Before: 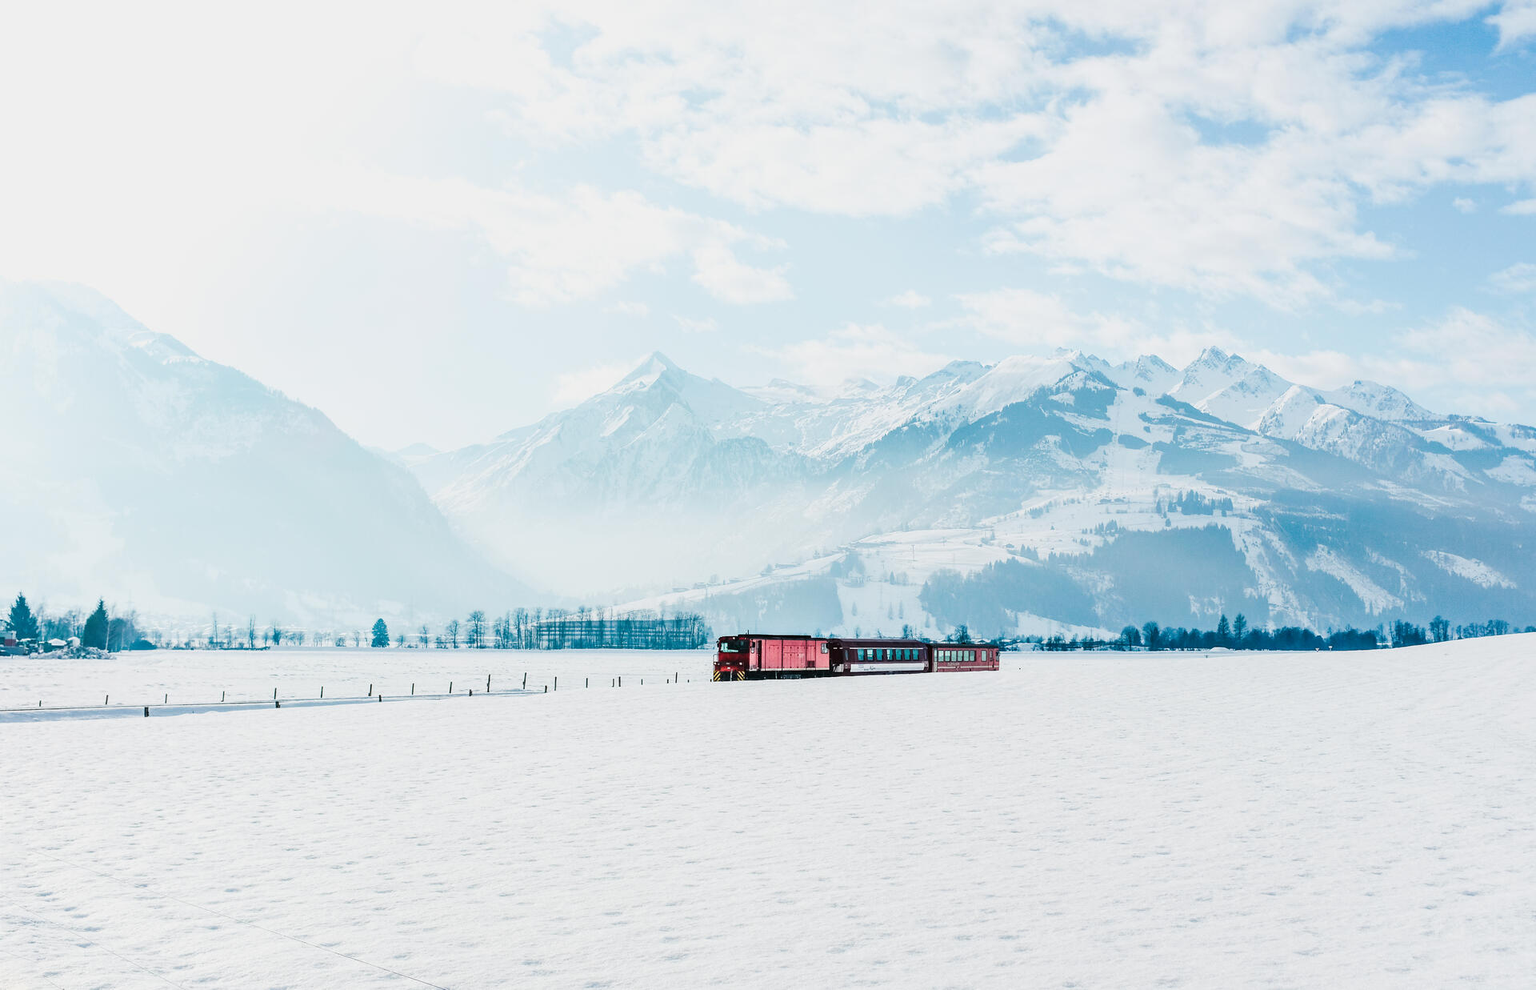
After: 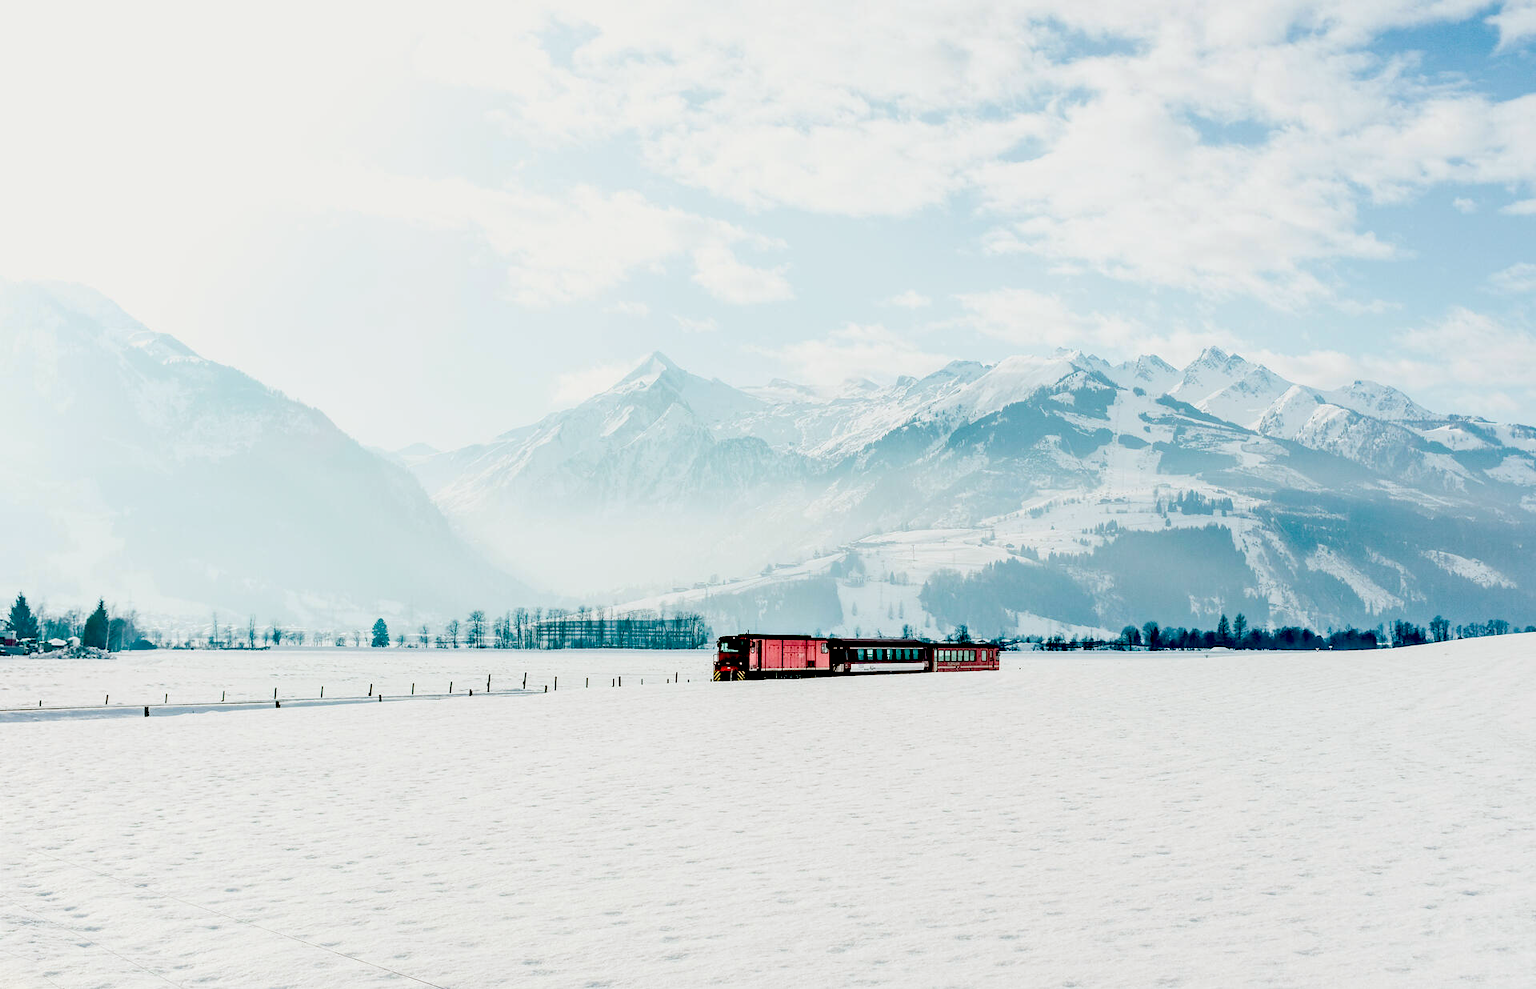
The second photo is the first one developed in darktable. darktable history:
exposure: black level correction 0.058, compensate highlight preservation false
color correction: highlights a* -0.594, highlights b* 0.182, shadows a* 4.27, shadows b* 20.27
